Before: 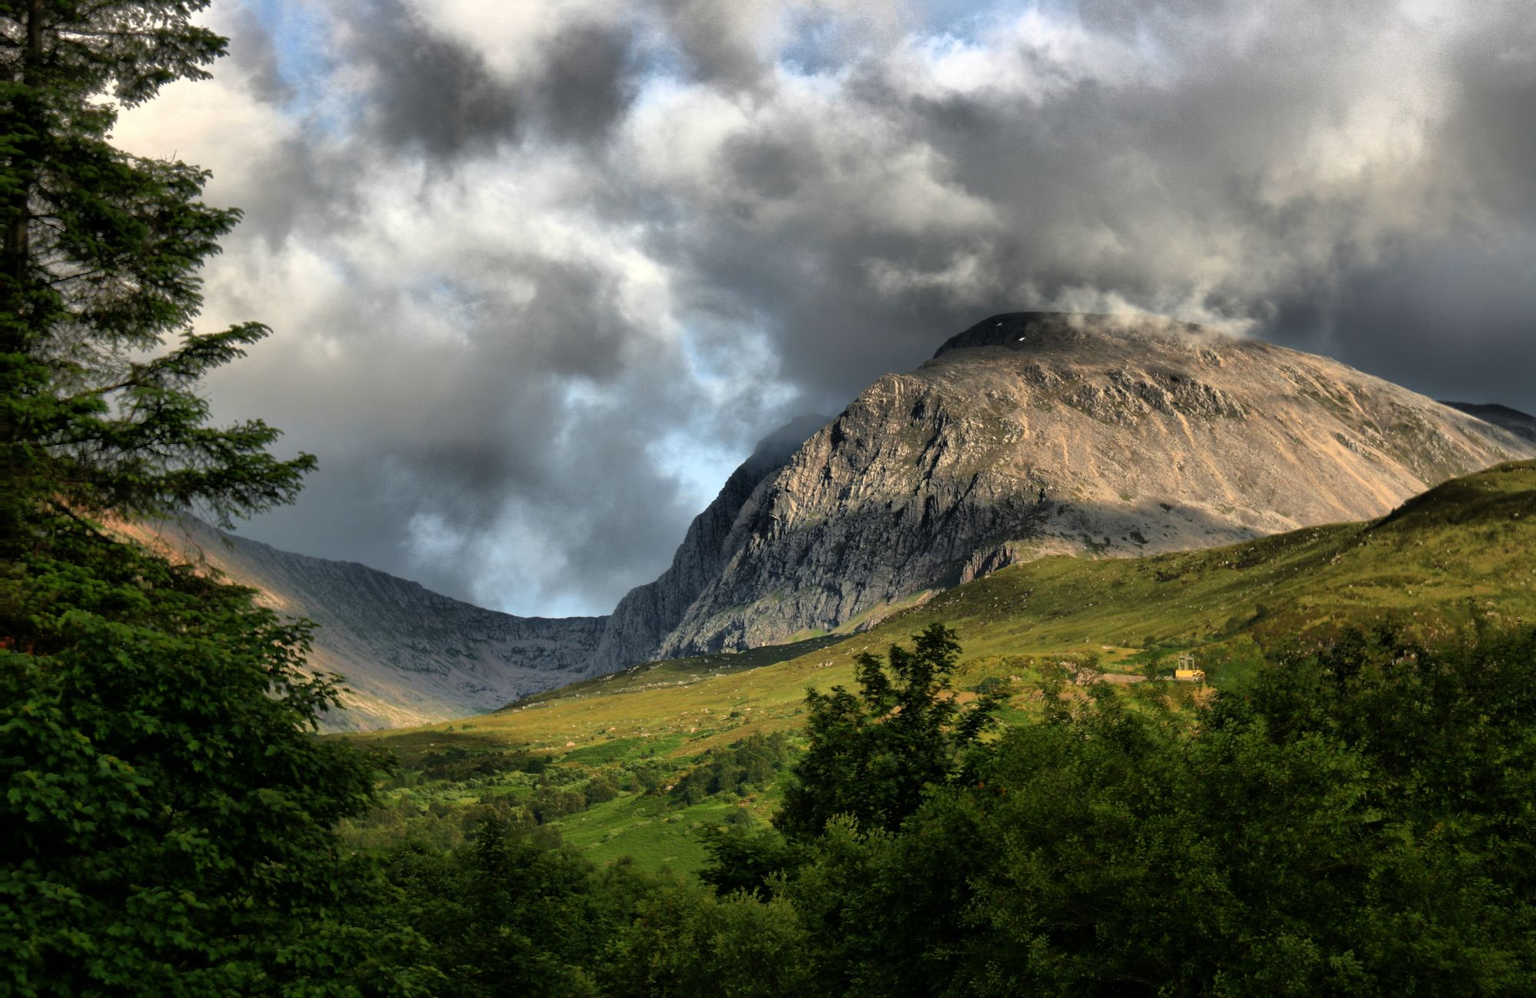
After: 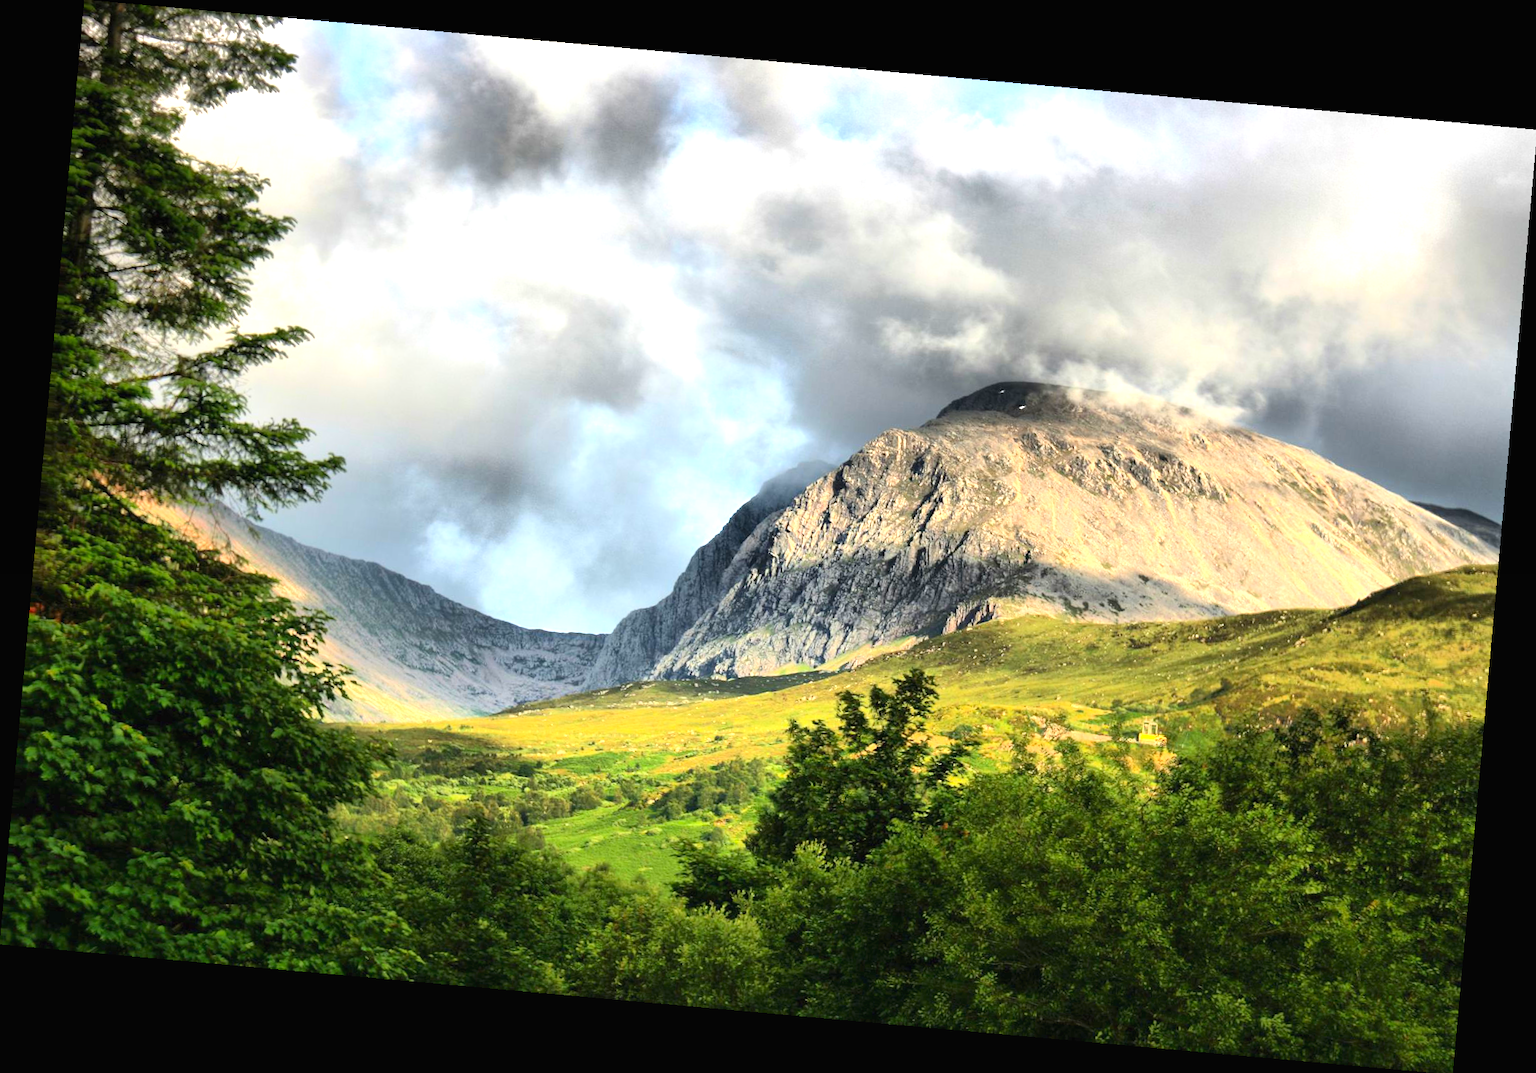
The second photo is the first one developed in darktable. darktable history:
rotate and perspective: rotation 5.12°, automatic cropping off
exposure: black level correction 0, exposure 1.55 EV, compensate exposure bias true, compensate highlight preservation false
contrast brightness saturation: contrast 0.2, brightness 0.16, saturation 0.22
graduated density: on, module defaults
